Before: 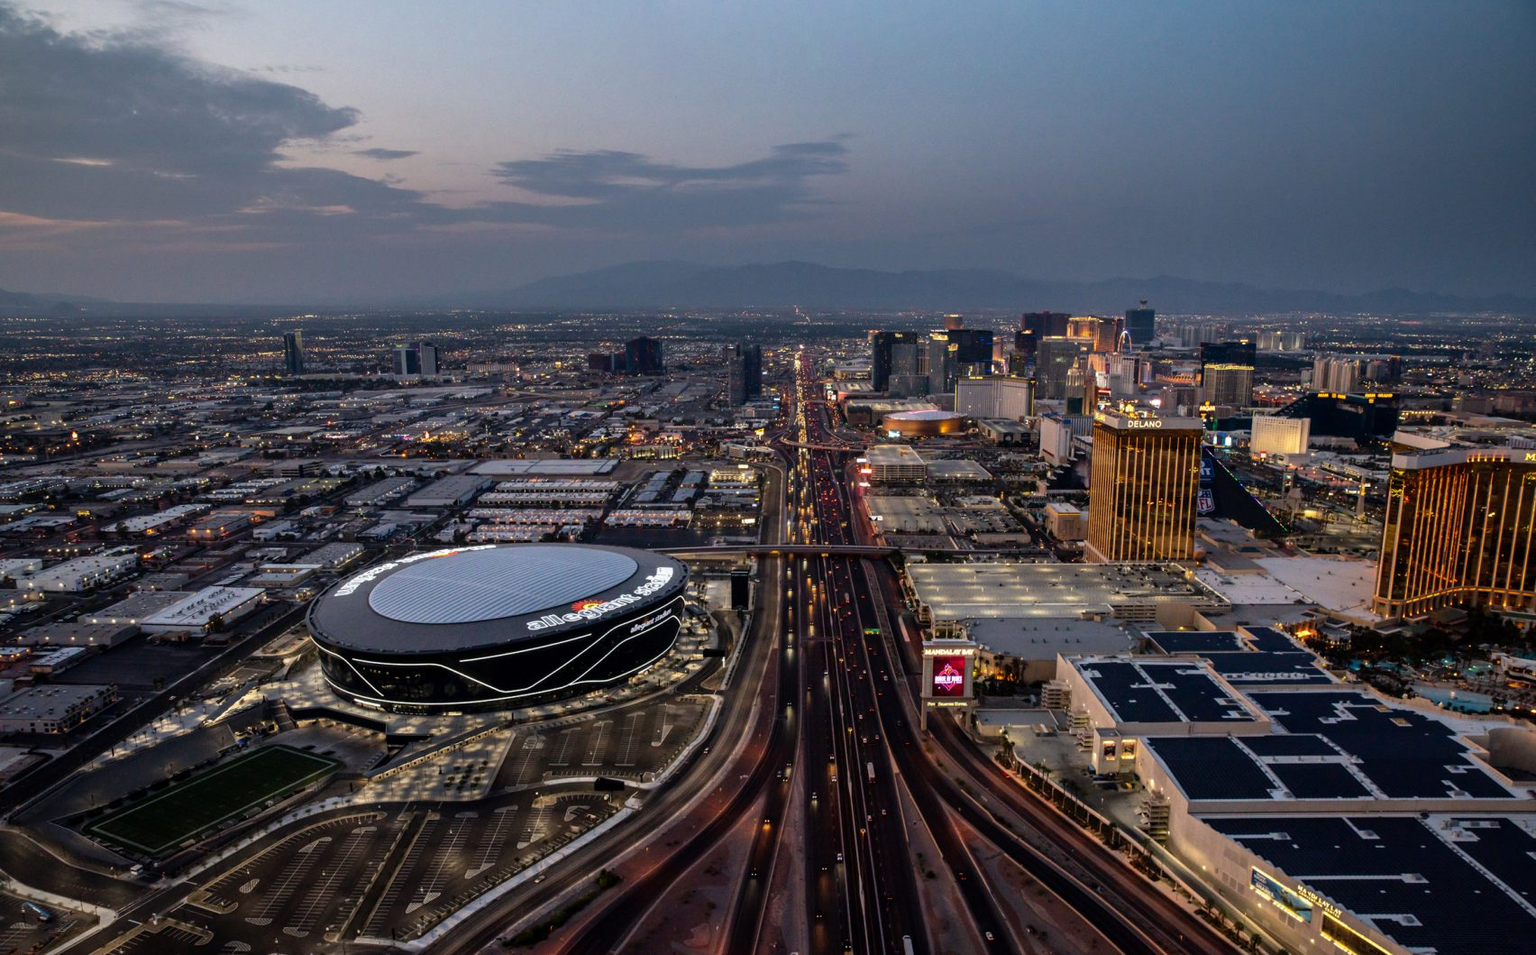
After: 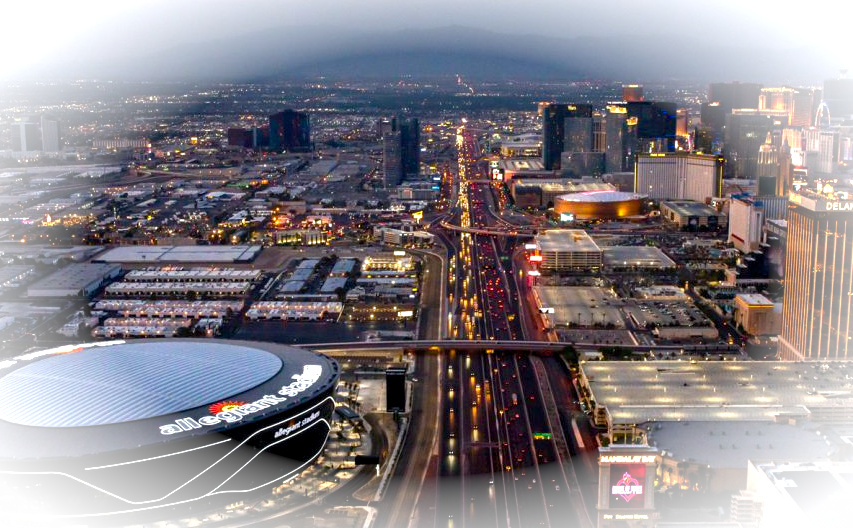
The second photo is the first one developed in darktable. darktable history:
exposure: black level correction 0.001, exposure -0.197 EV, compensate highlight preservation false
crop: left 24.951%, top 25.004%, right 24.943%, bottom 25.045%
color balance rgb: shadows lift › luminance -9.7%, perceptual saturation grading › global saturation 20%, perceptual saturation grading › highlights -25.767%, perceptual saturation grading › shadows 25.375%, perceptual brilliance grading › global brilliance 30.132%, contrast -9.547%
vignetting: brightness 0.985, saturation -0.491, automatic ratio true
